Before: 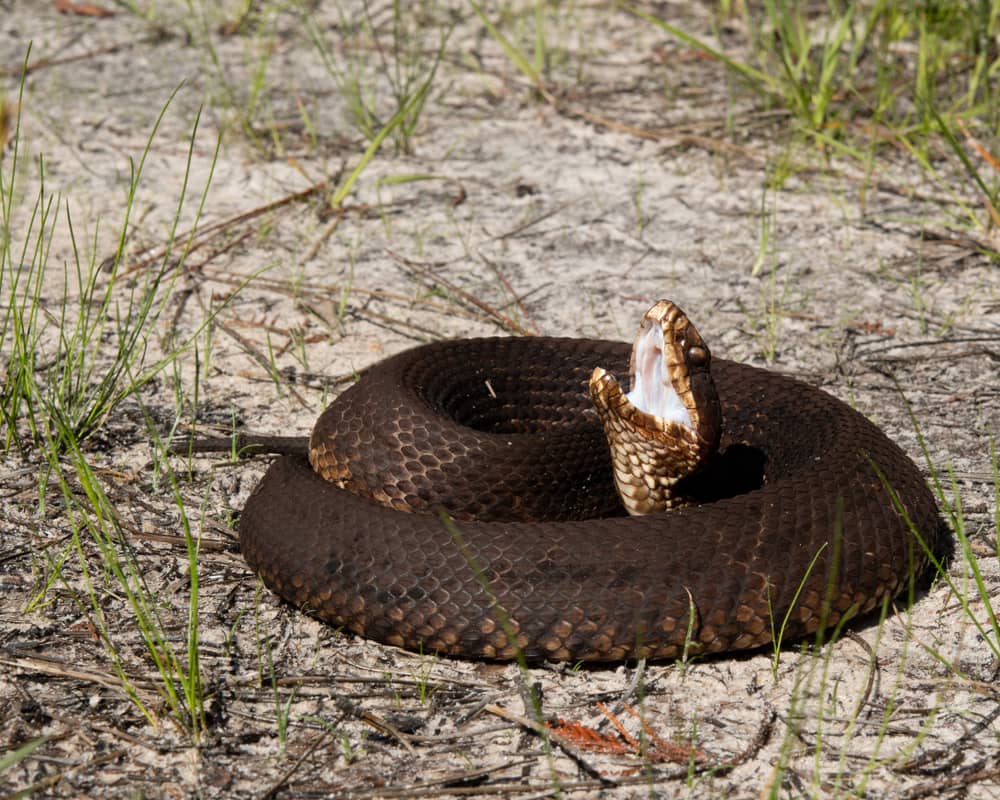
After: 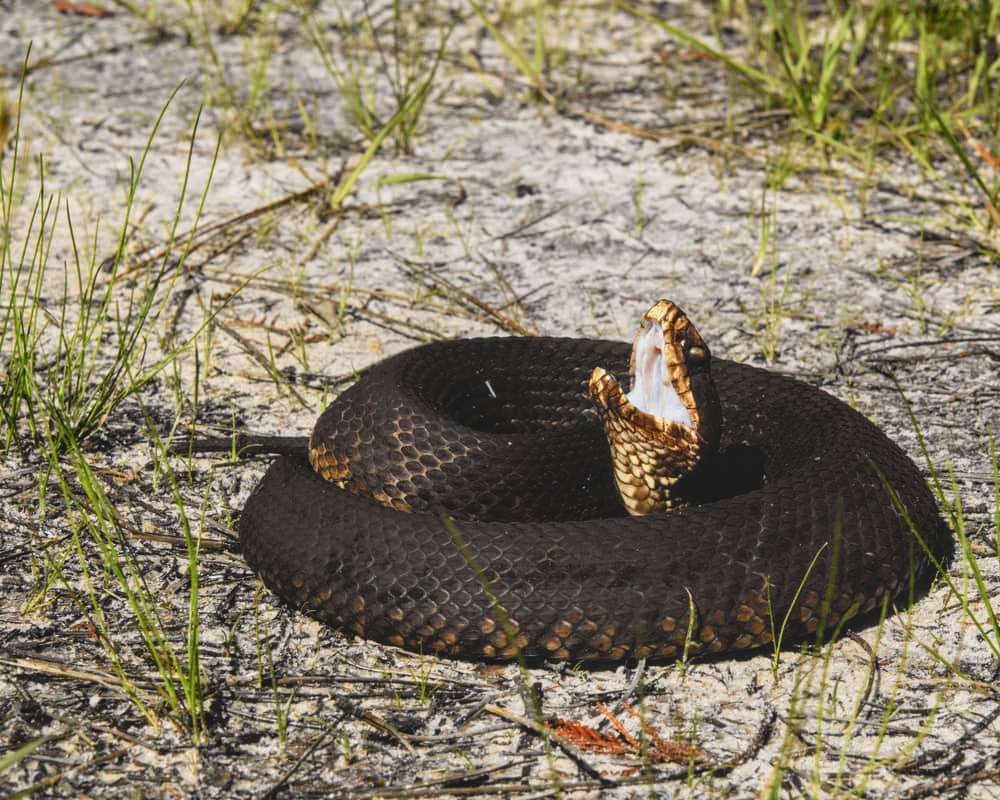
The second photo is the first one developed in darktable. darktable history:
tone curve: curves: ch0 [(0, 0.006) (0.046, 0.011) (0.13, 0.062) (0.338, 0.327) (0.494, 0.55) (0.728, 0.835) (1, 1)]; ch1 [(0, 0) (0.346, 0.324) (0.45, 0.431) (0.5, 0.5) (0.522, 0.517) (0.55, 0.57) (1, 1)]; ch2 [(0, 0) (0.453, 0.418) (0.5, 0.5) (0.526, 0.524) (0.554, 0.598) (0.622, 0.679) (0.707, 0.761) (1, 1)], color space Lab, independent channels, preserve colors none
white balance: emerald 1
local contrast: on, module defaults
exposure: black level correction -0.036, exposure -0.497 EV, compensate highlight preservation false
